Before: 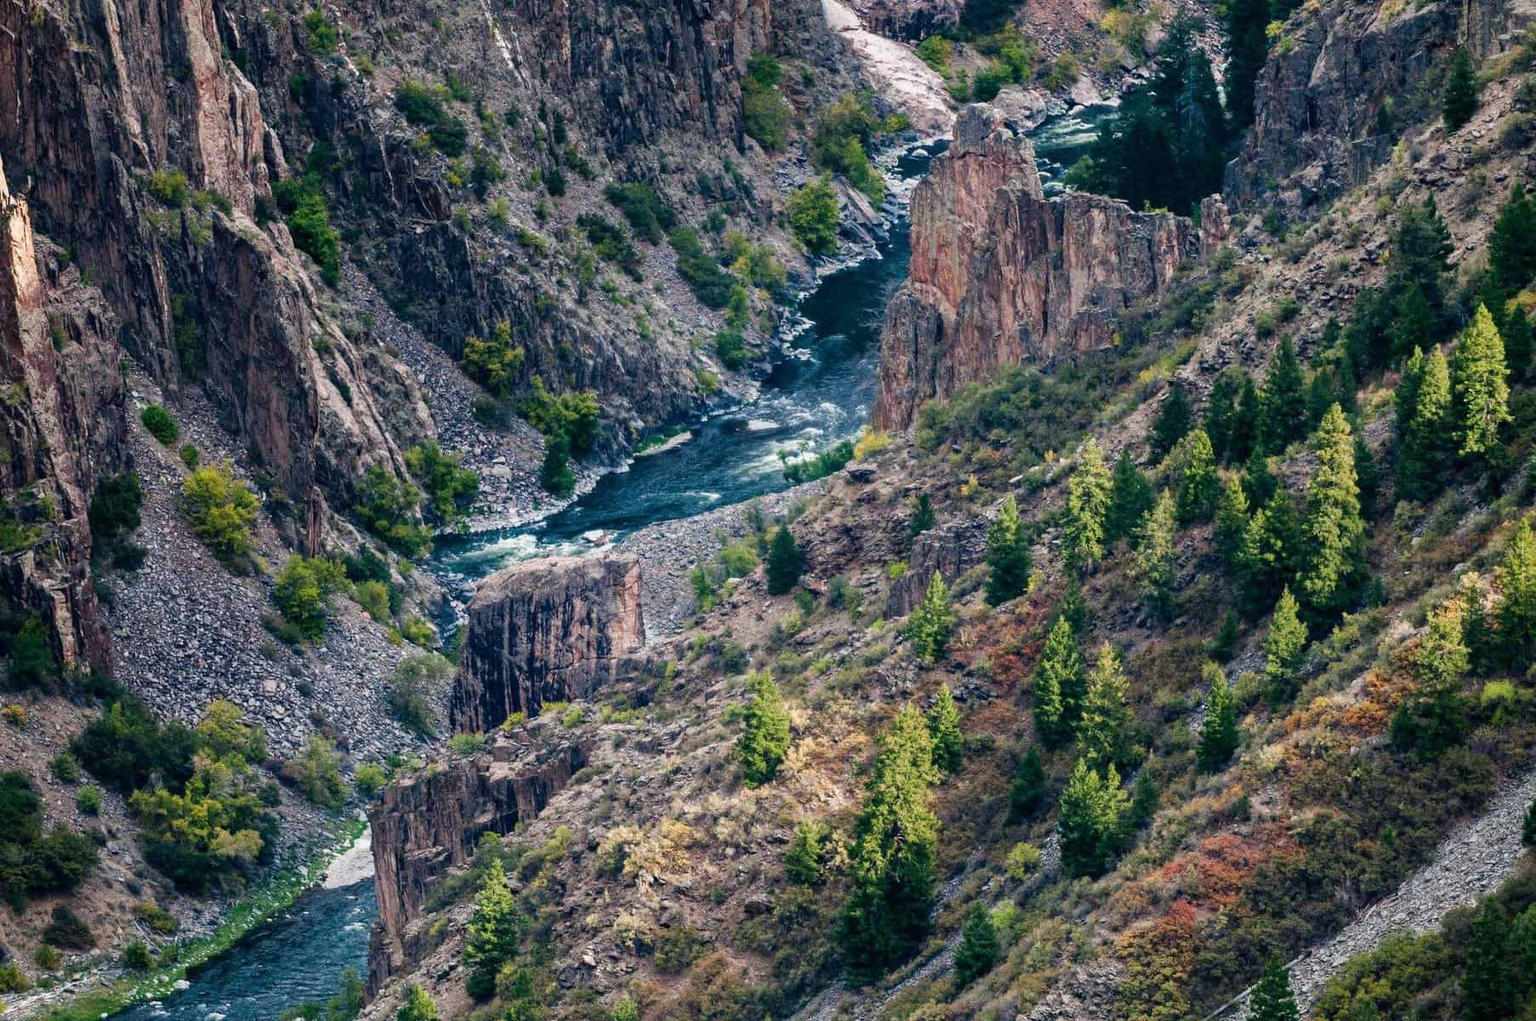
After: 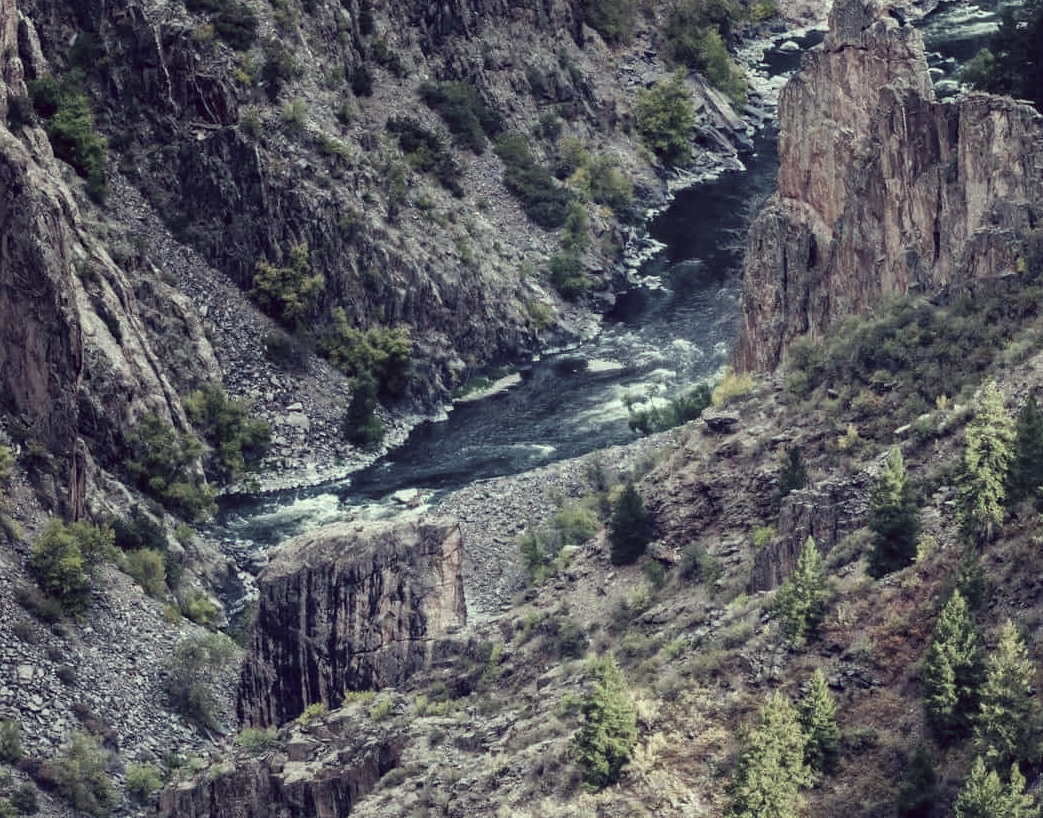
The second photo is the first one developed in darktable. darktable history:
crop: left 16.202%, top 11.208%, right 26.045%, bottom 20.557%
color correction: highlights a* -20.17, highlights b* 20.27, shadows a* 20.03, shadows b* -20.46, saturation 0.43
